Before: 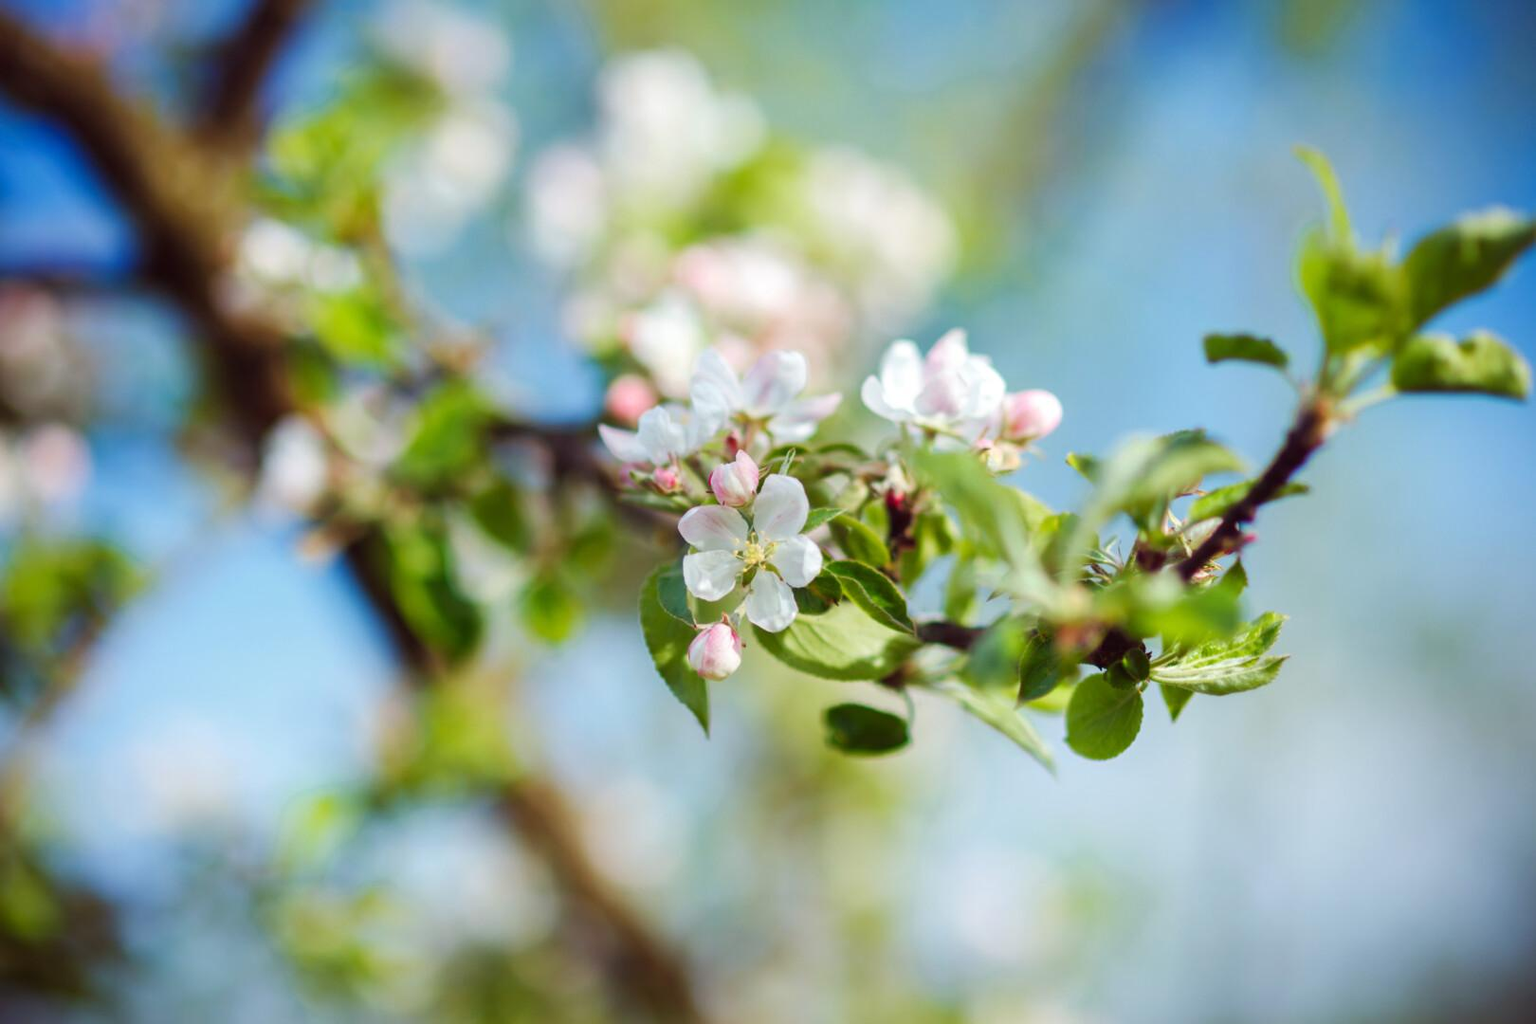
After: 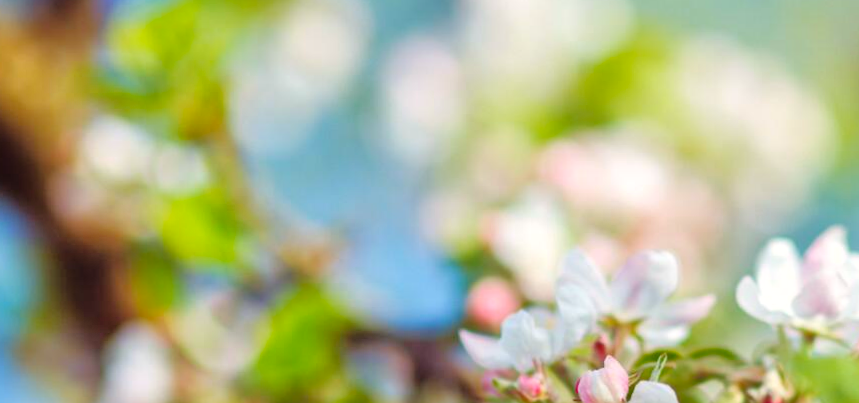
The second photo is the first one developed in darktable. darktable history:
rotate and perspective: rotation -0.45°, automatic cropping original format, crop left 0.008, crop right 0.992, crop top 0.012, crop bottom 0.988
crop: left 10.121%, top 10.631%, right 36.218%, bottom 51.526%
color balance rgb: shadows lift › chroma 2%, shadows lift › hue 50°, power › hue 60°, highlights gain › chroma 1%, highlights gain › hue 60°, global offset › luminance 0.25%, global vibrance 30%
tone equalizer: -7 EV 0.15 EV, -6 EV 0.6 EV, -5 EV 1.15 EV, -4 EV 1.33 EV, -3 EV 1.15 EV, -2 EV 0.6 EV, -1 EV 0.15 EV, mask exposure compensation -0.5 EV
